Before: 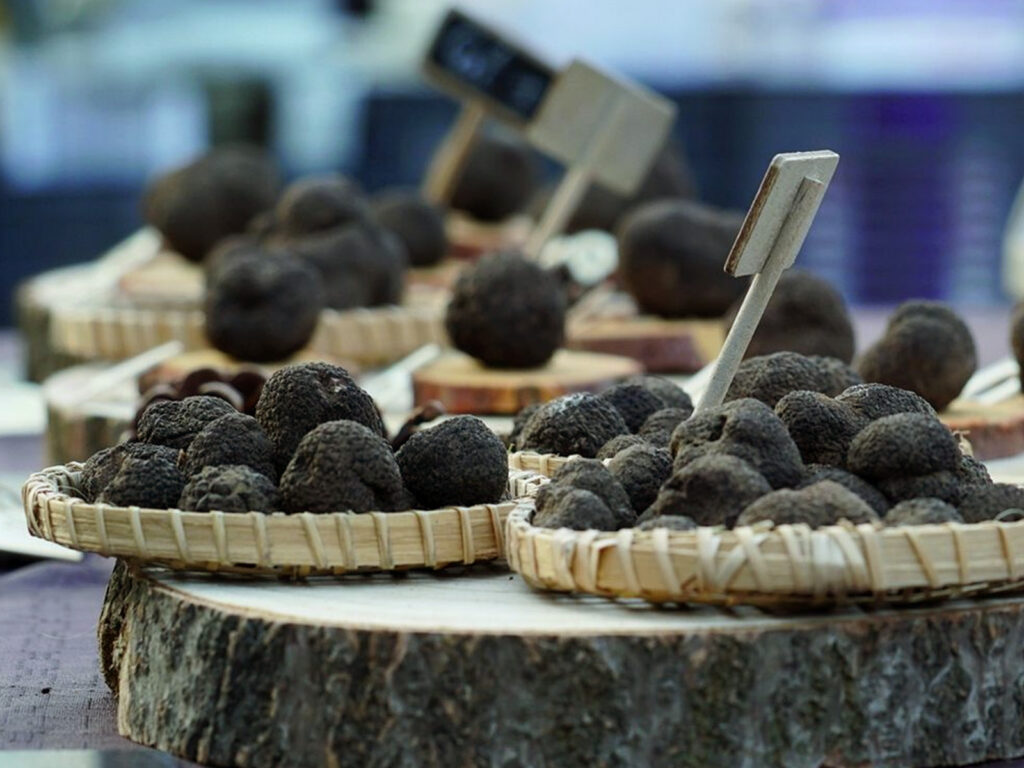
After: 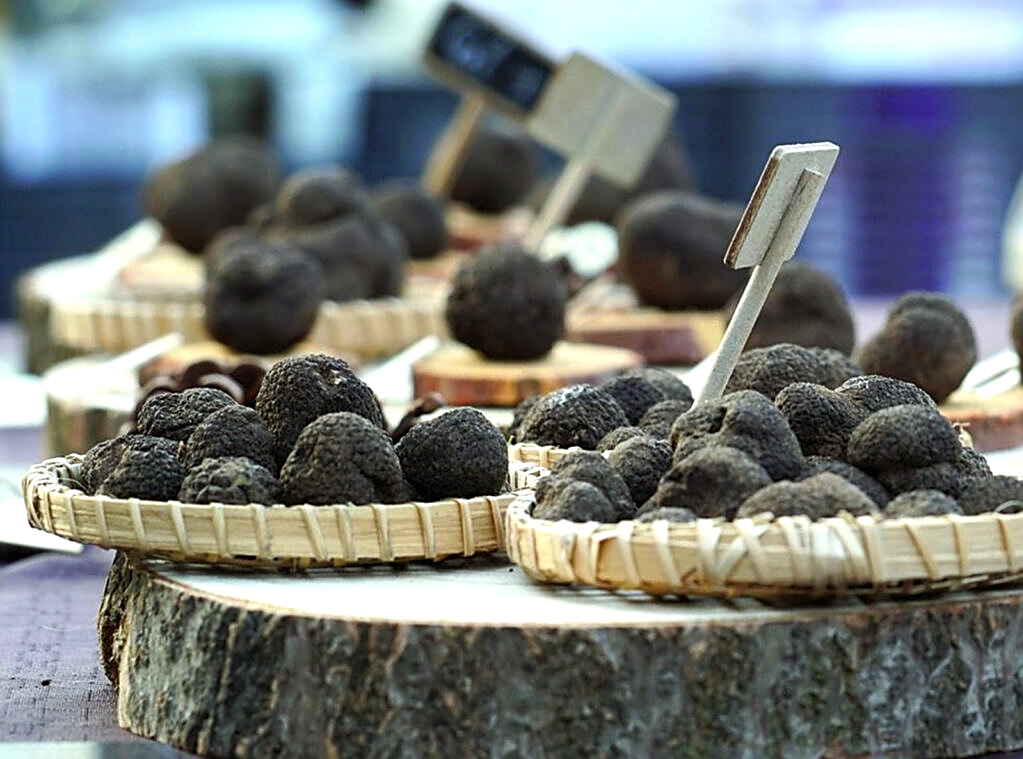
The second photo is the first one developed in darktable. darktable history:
crop: top 1.049%, right 0.001%
exposure: black level correction 0, exposure 0.7 EV, compensate exposure bias true, compensate highlight preservation false
sharpen: on, module defaults
